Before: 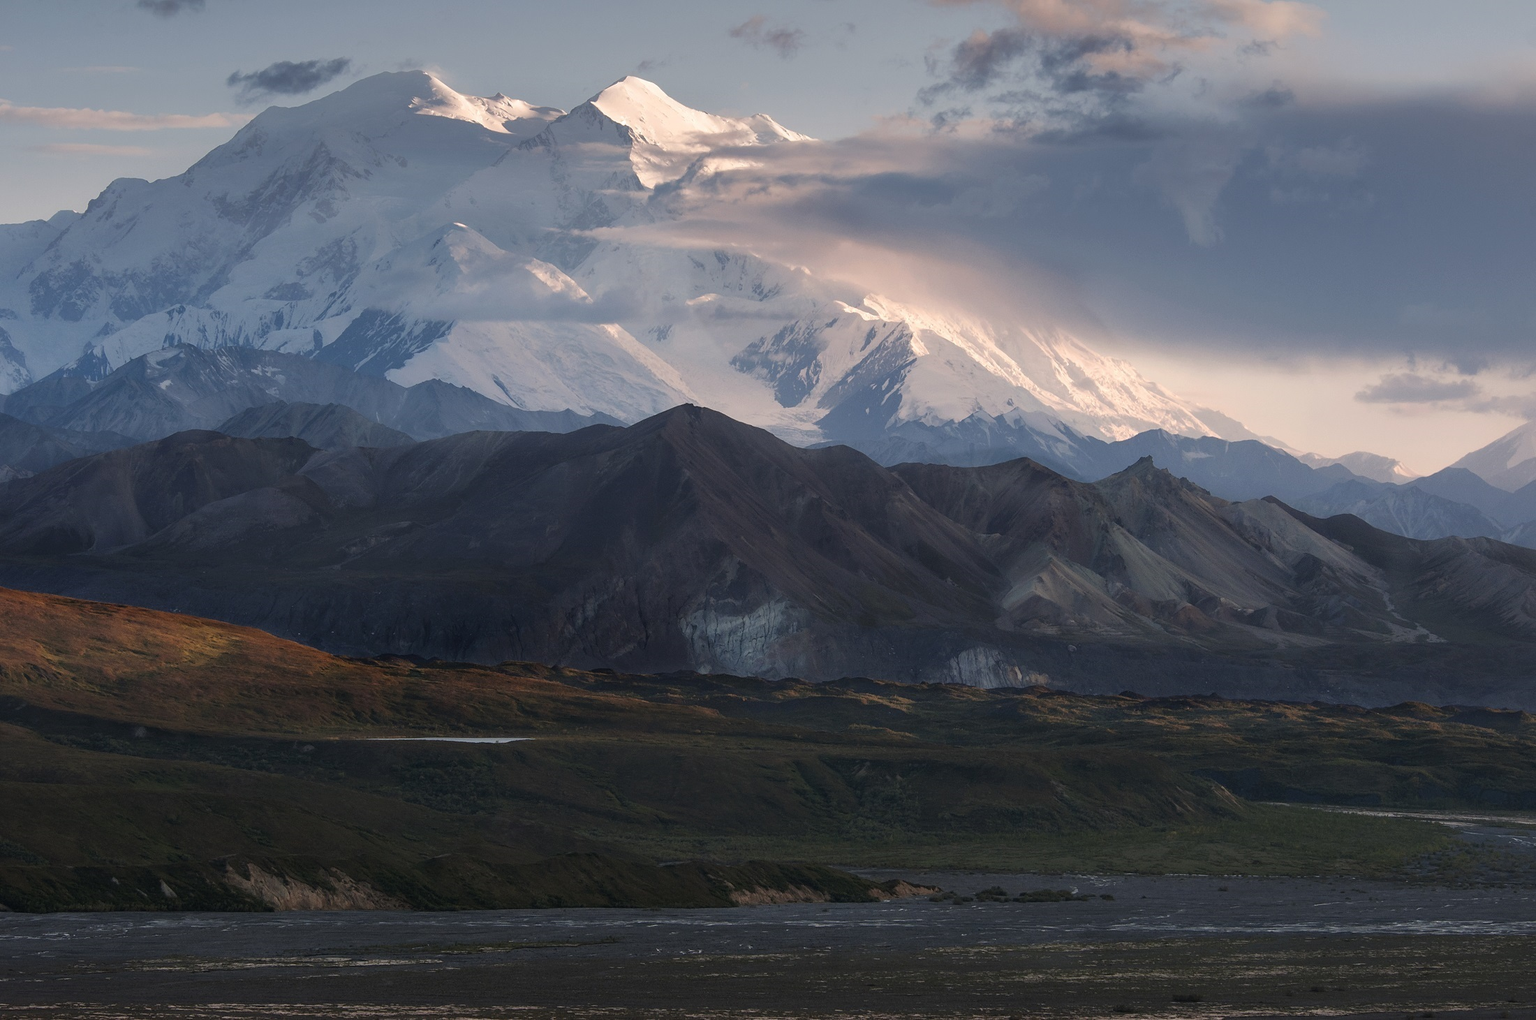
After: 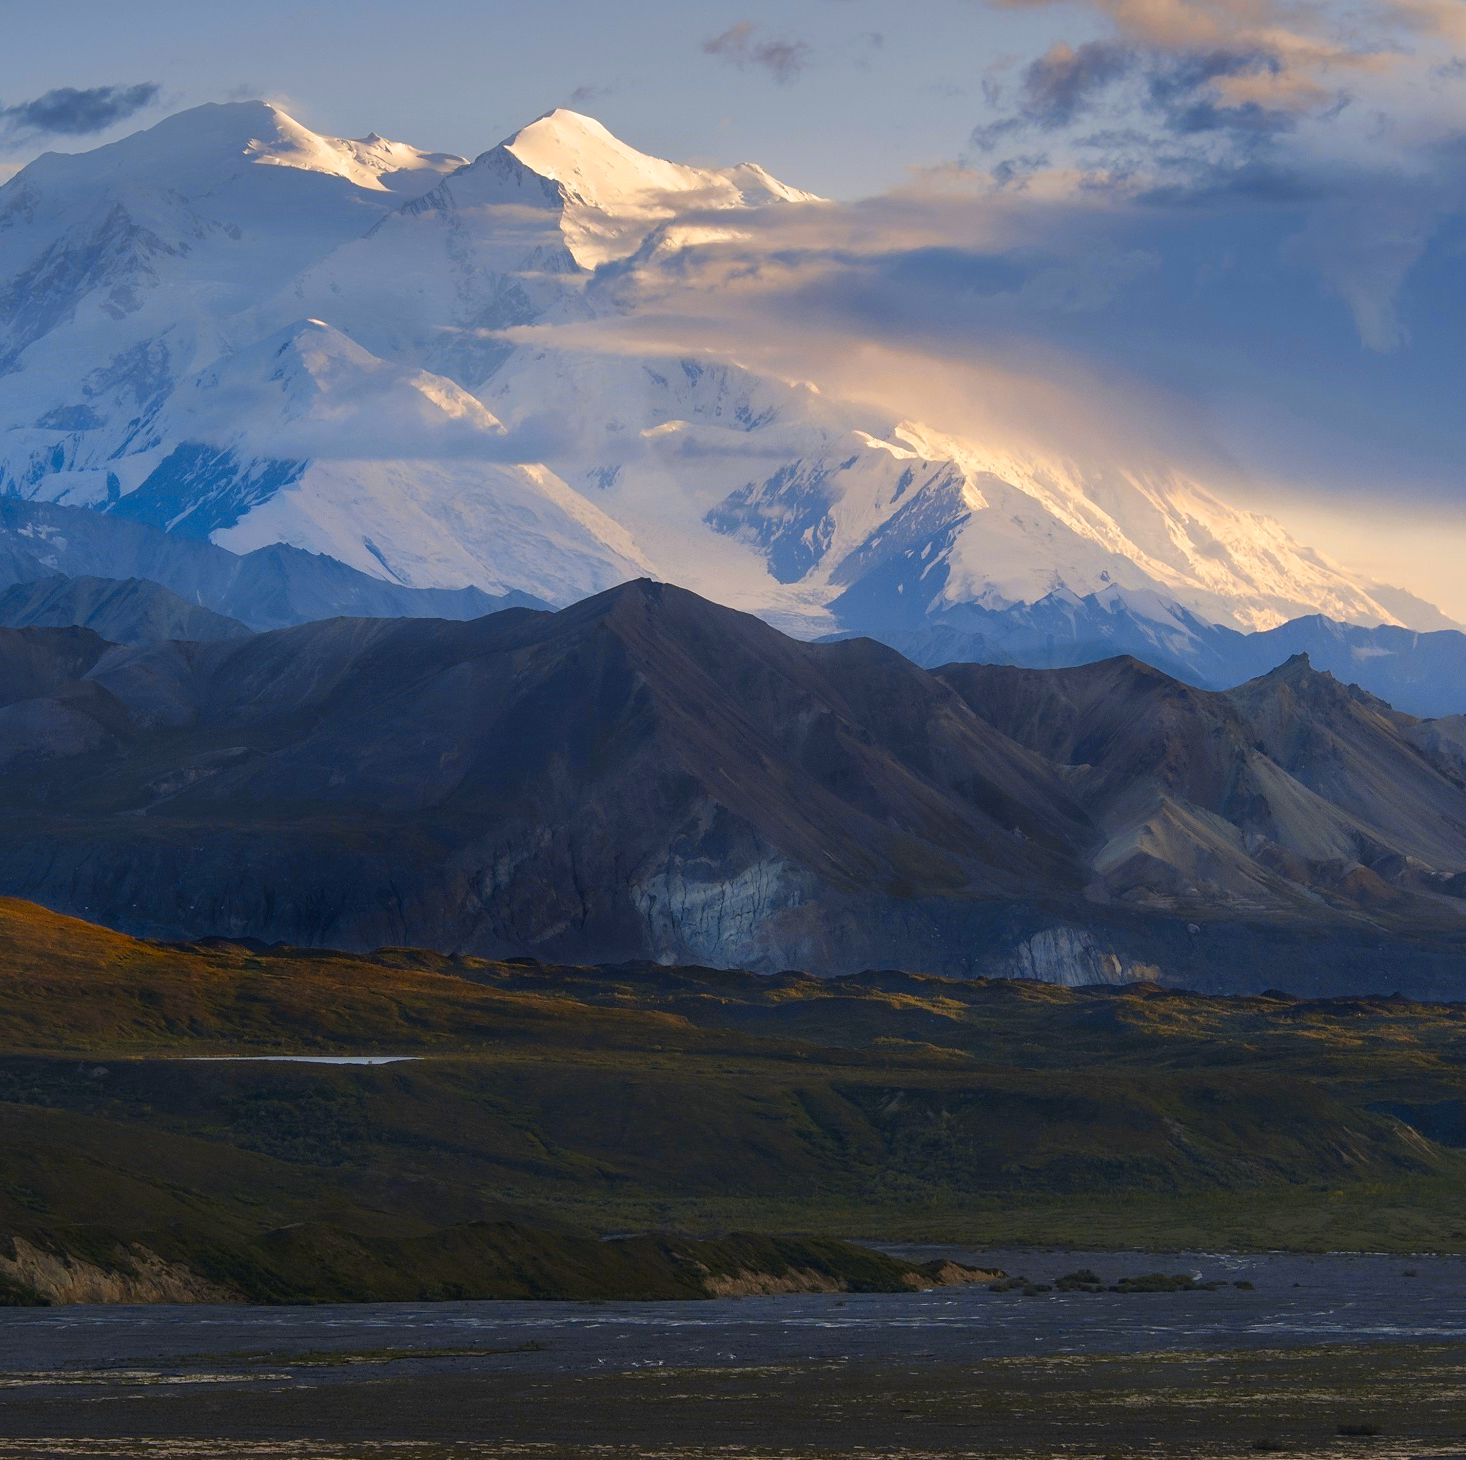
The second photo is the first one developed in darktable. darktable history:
crop and rotate: left 15.546%, right 17.787%
color contrast: green-magenta contrast 1.12, blue-yellow contrast 1.95, unbound 0
